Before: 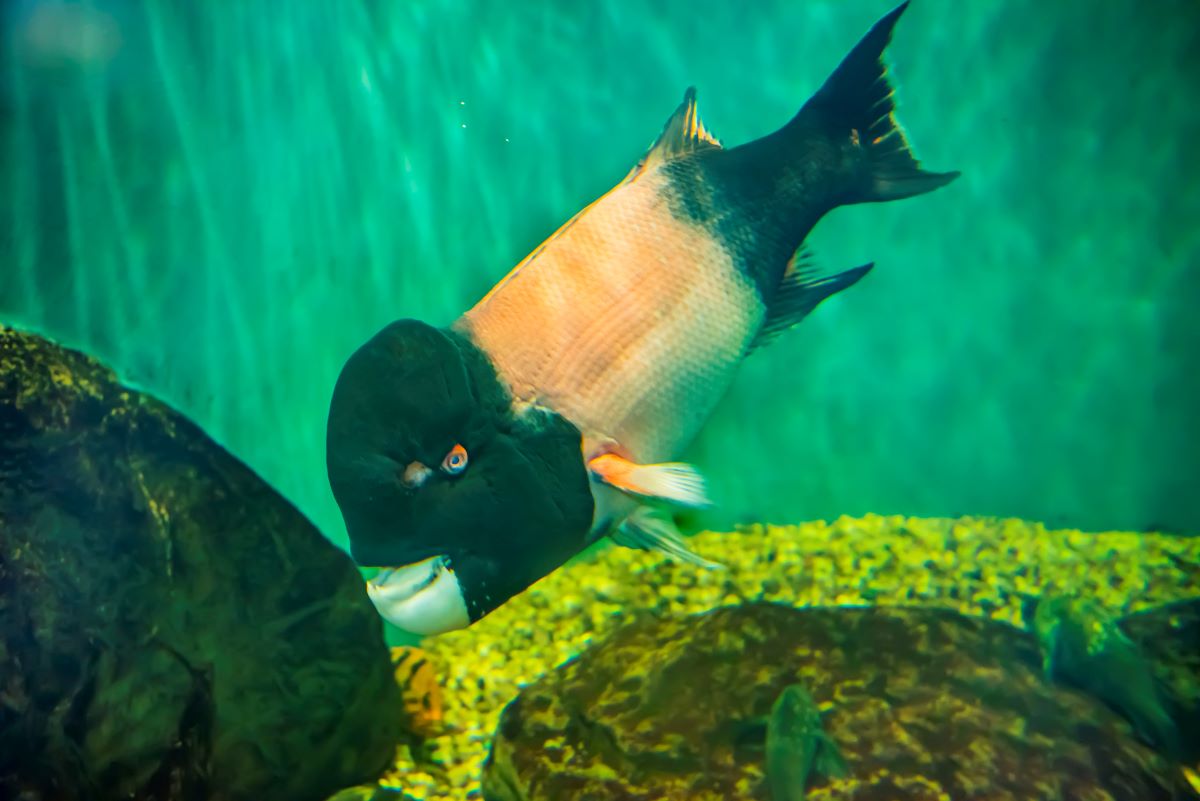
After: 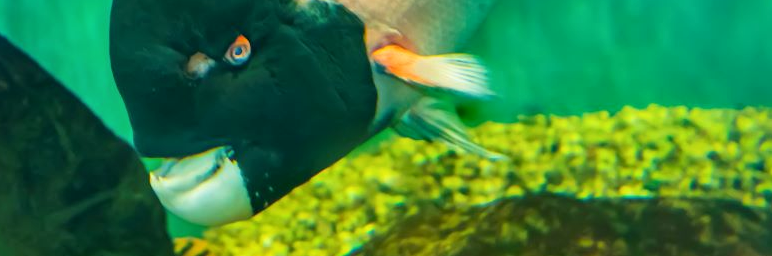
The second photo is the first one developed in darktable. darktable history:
local contrast: mode bilateral grid, contrast 20, coarseness 50, detail 120%, midtone range 0.2
crop: left 18.091%, top 51.13%, right 17.525%, bottom 16.85%
